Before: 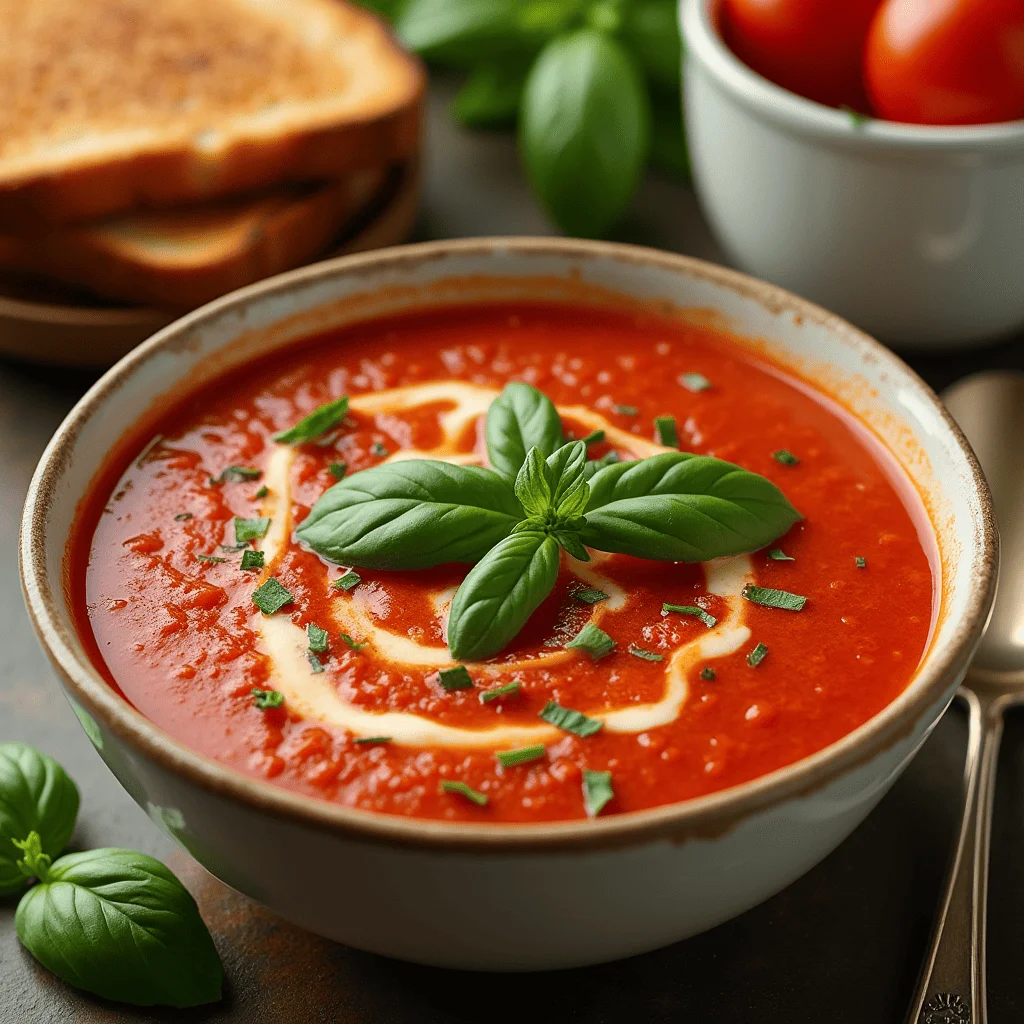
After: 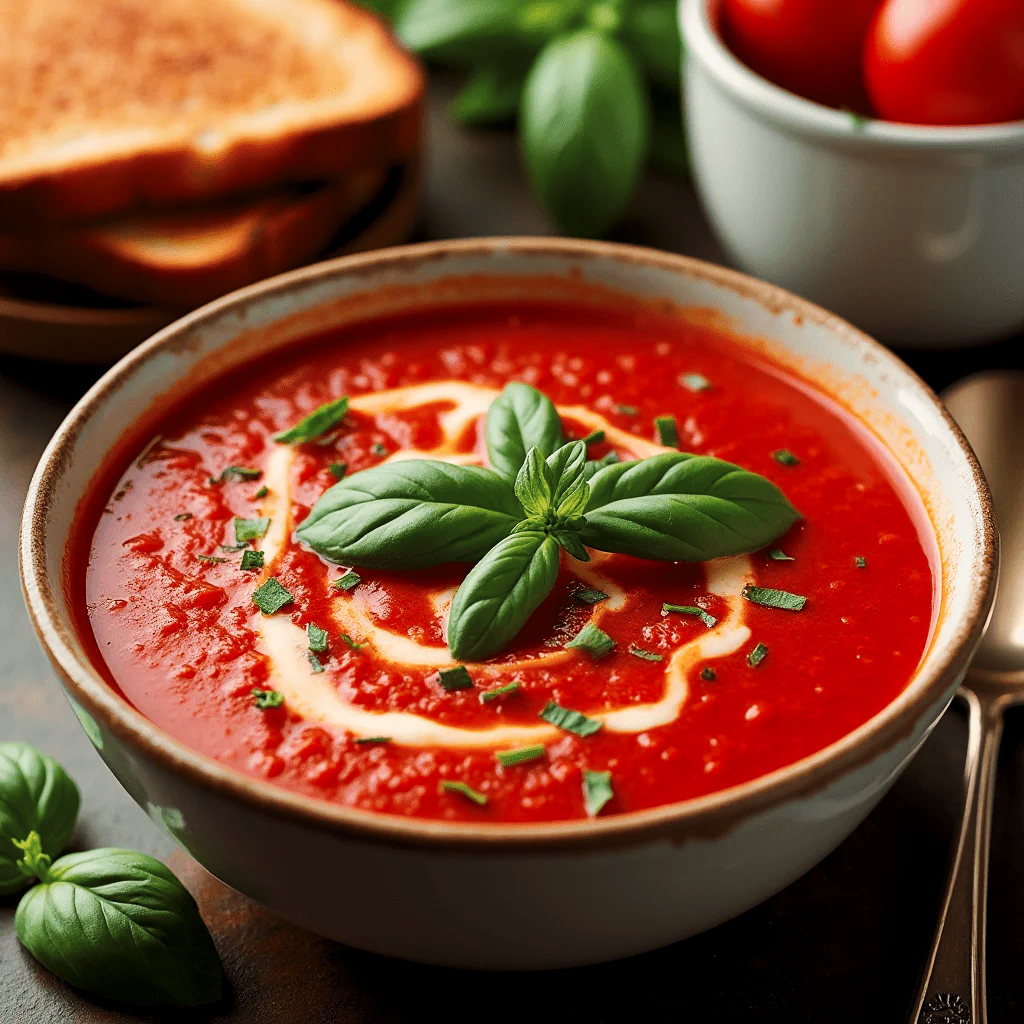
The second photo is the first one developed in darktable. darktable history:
tone curve: curves: ch0 [(0, 0) (0.003, 0.003) (0.011, 0.011) (0.025, 0.025) (0.044, 0.044) (0.069, 0.069) (0.1, 0.099) (0.136, 0.135) (0.177, 0.176) (0.224, 0.223) (0.277, 0.275) (0.335, 0.333) (0.399, 0.396) (0.468, 0.464) (0.543, 0.542) (0.623, 0.623) (0.709, 0.709) (0.801, 0.8) (0.898, 0.897) (1, 1)], preserve colors none
color look up table: target L [97.36, 95.13, 94.21, 92.55, 86.66, 83.29, 75.63, 74.72, 55.15, 47.64, 49.32, 40.16, 13.72, 200, 82.6, 78.45, 65.21, 54.6, 52.64, 49.5, 40.9, 21.73, 27.64, 22.07, 16.99, 1.34, 75.22, 67.95, 73.92, 59.82, 42.67, 48.02, 49.95, 27.89, 34.32, 38.83, 22.48, 25.29, 18.13, 5.64, 2.275, 92.49, 89.06, 72.52, 74.23, 69.98, 59.26, 36.82, 4.773], target a [-5.525, -10.61, -5.199, -31.77, -28.05, -52.3, -45.17, -6.993, 7.745, -31.14, -35.51, -39.75, -14.21, 0, 12.79, 22.95, 48.87, 77.49, 78.94, 41.05, 64.91, 10.77, 49.94, 28.75, 34.33, 4.742, 30.75, 22.09, 16.71, 67.21, 68.57, 77.07, 77.19, 40.33, 41.42, 63.81, 56.61, 52.44, 40.96, 26.18, 10.08, -8.757, -47.45, -15.36, -35.2, -9.672, -12.45, -9.926, -3.119], target b [19.05, 84.39, 41.87, 35.27, 9.273, 13.81, 65.88, 71.41, 53.22, 1.699, 45.63, 30.34, 15.92, 0, 81.19, 43.8, 18.07, 69.18, 65.09, 42.9, 40.81, 5.109, 41.34, 31.3, 18.79, 1.698, -5.15, -33.7, -3.069, -17.26, -60.16, -32.34, 2.942, -82.8, -22.1, 13.96, -90.03, -48.69, -52.53, -47.73, -12.68, -6.763, -16.81, -33.16, -12.96, -12.92, -49.65, -32.6, -0.506], num patches 49
